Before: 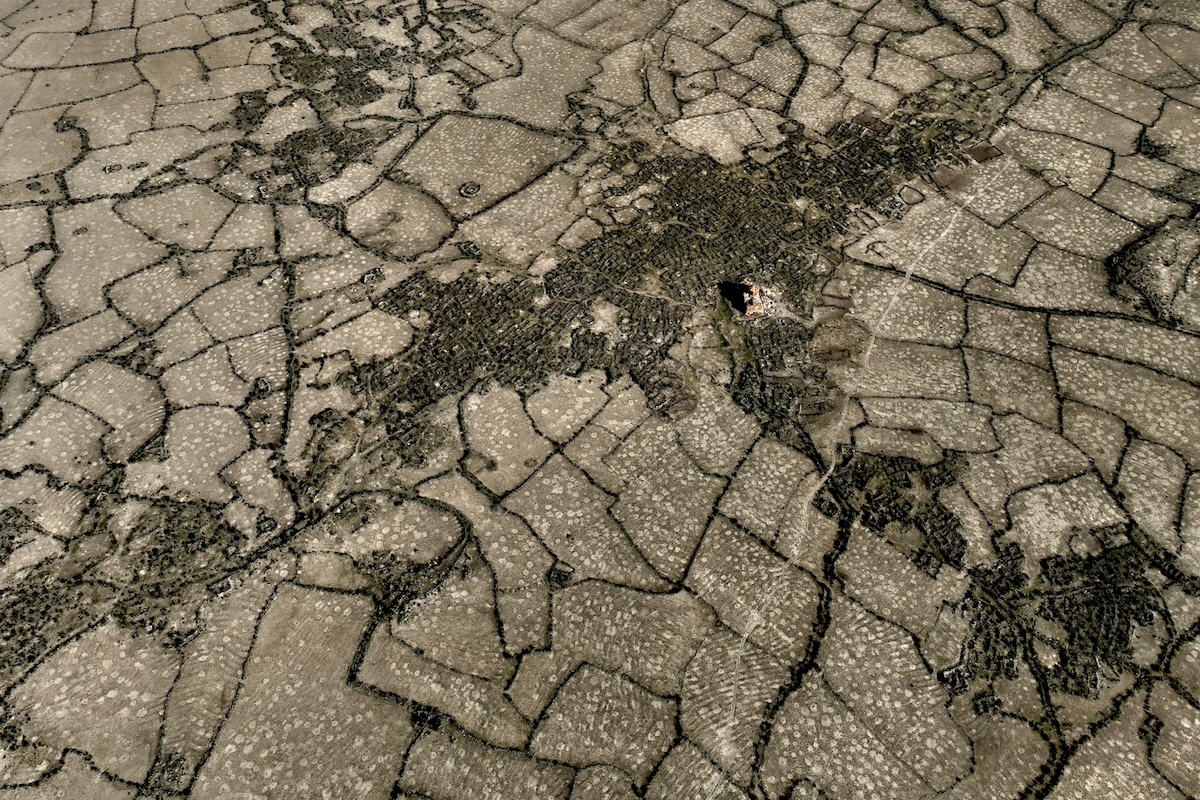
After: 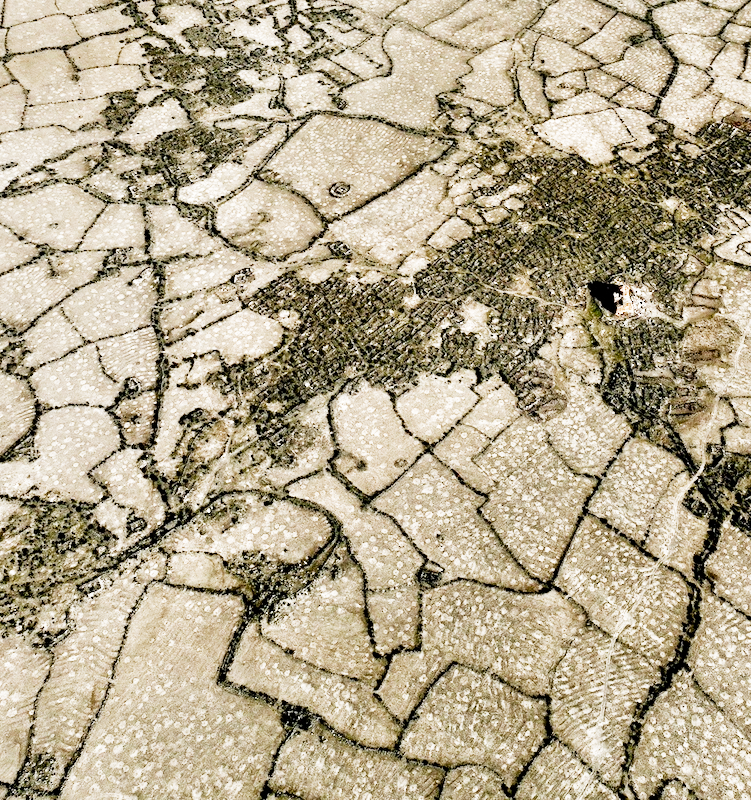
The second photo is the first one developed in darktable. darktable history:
exposure: exposure 0.189 EV, compensate exposure bias true, compensate highlight preservation false
filmic rgb: black relative exposure -16 EV, white relative exposure 5.31 EV, hardness 5.94, contrast 1.239, preserve chrominance no, color science v5 (2021)
crop: left 10.883%, right 26.487%
